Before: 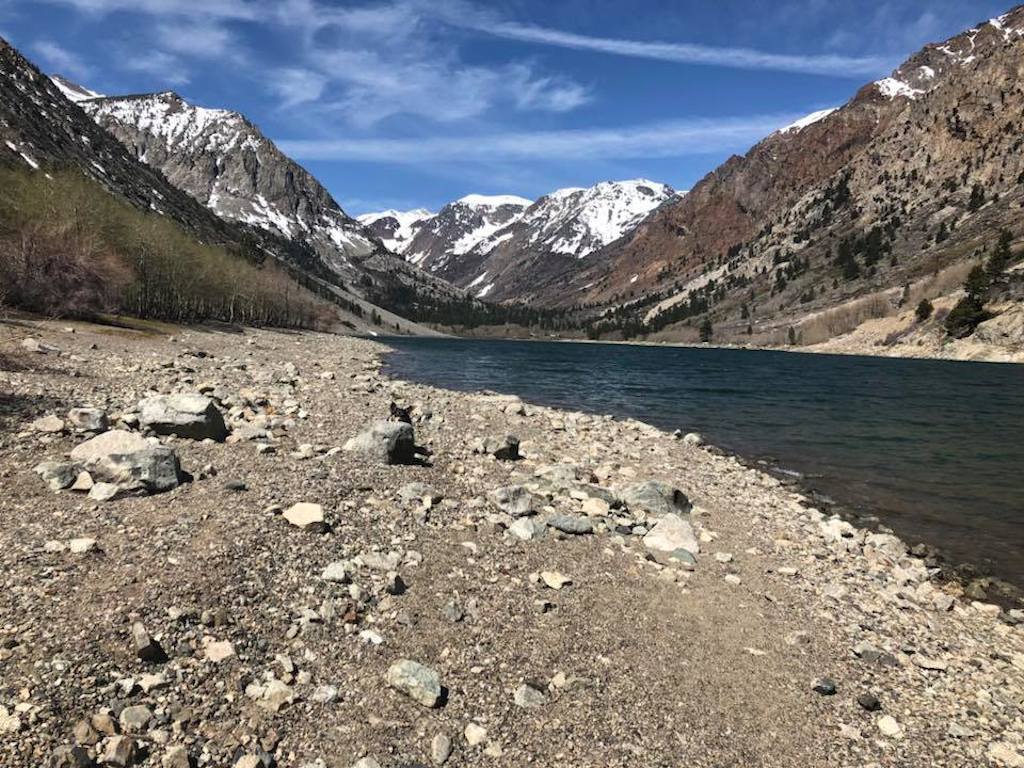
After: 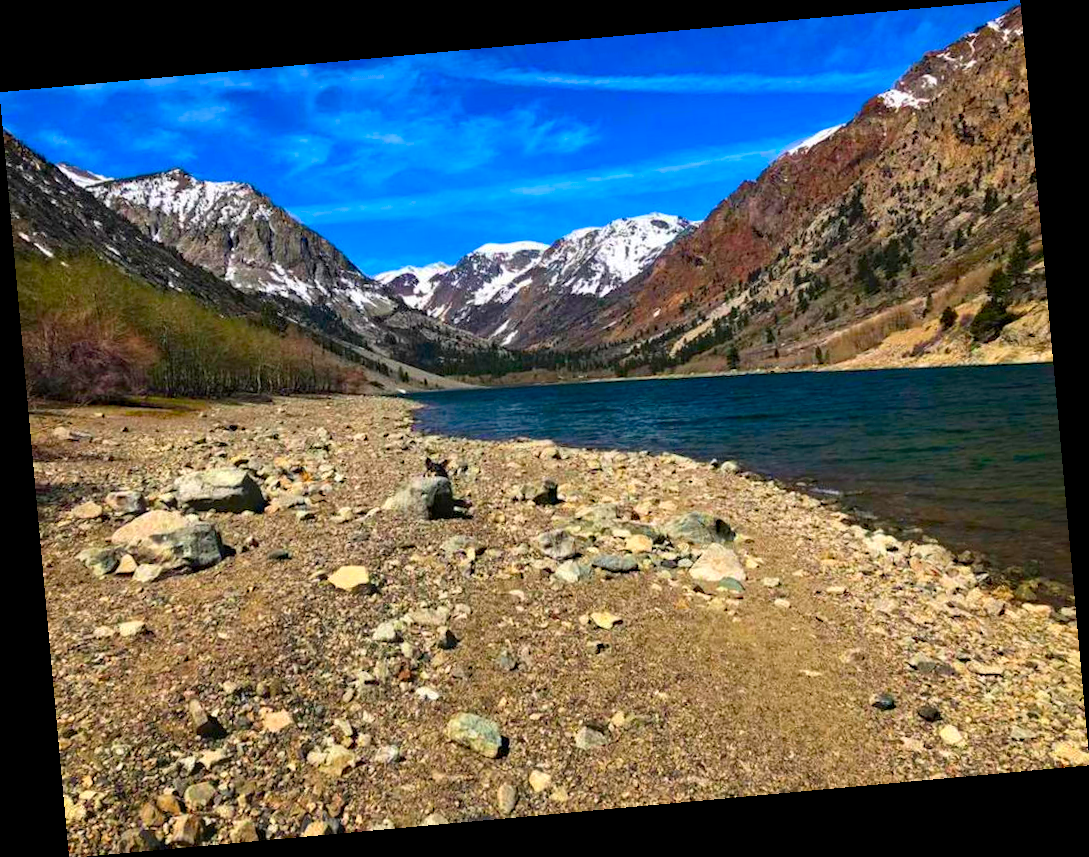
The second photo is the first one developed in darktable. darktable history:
color correction: saturation 2.15
haze removal: strength 0.29, distance 0.25, compatibility mode true, adaptive false
rotate and perspective: rotation -5.2°, automatic cropping off
velvia: strength 6%
